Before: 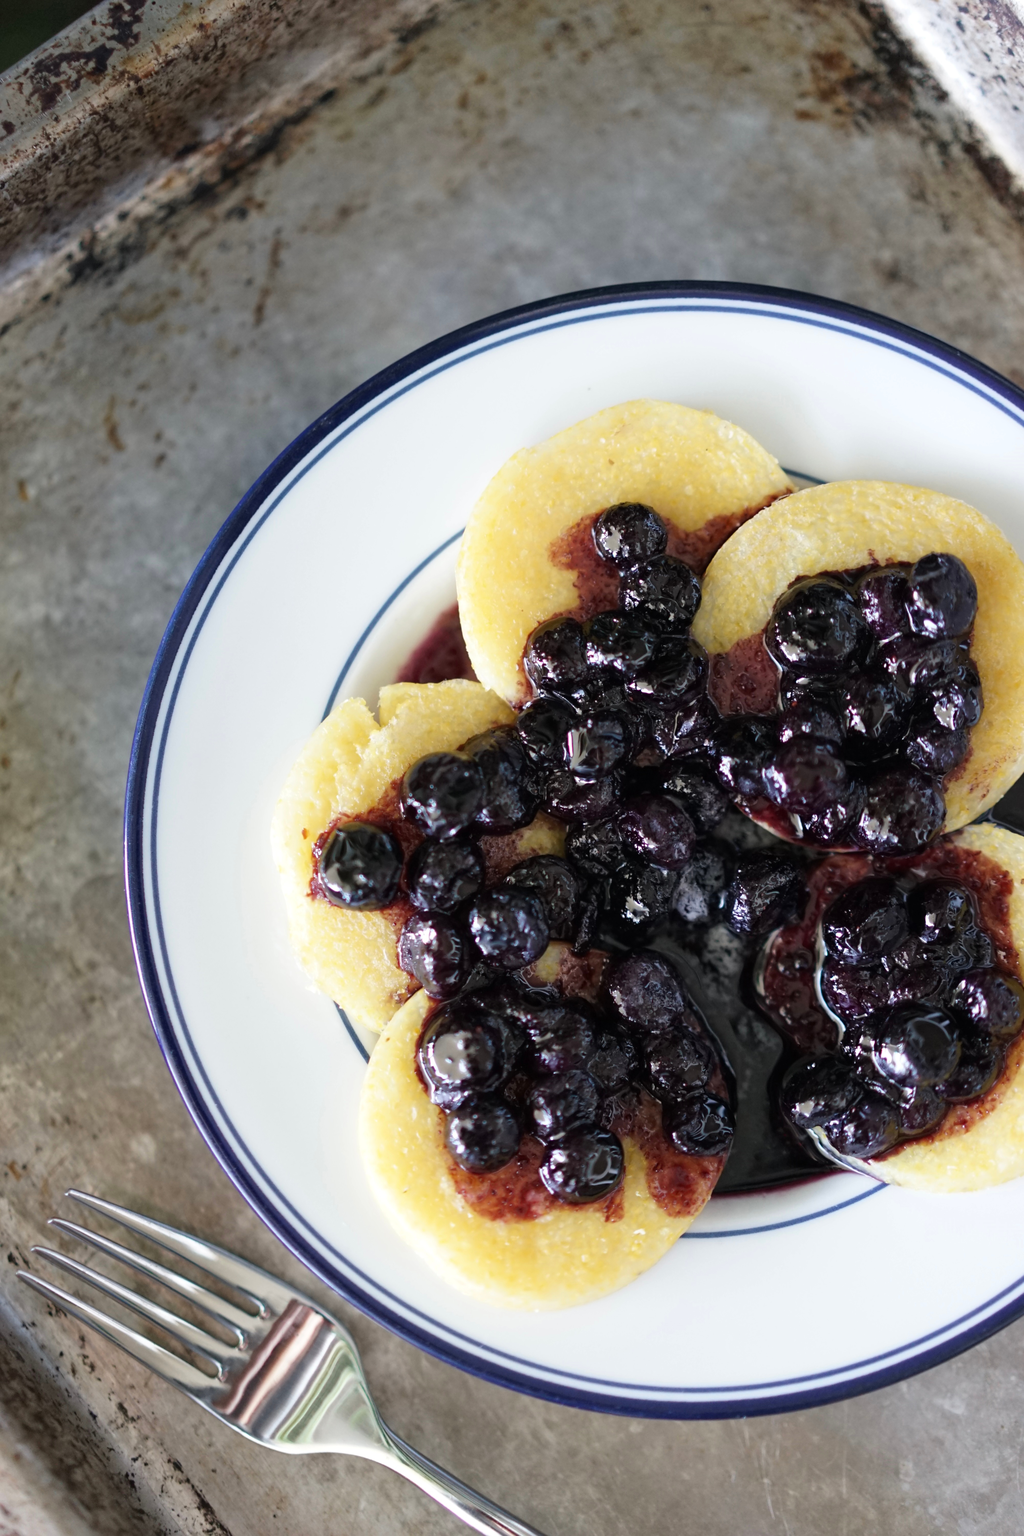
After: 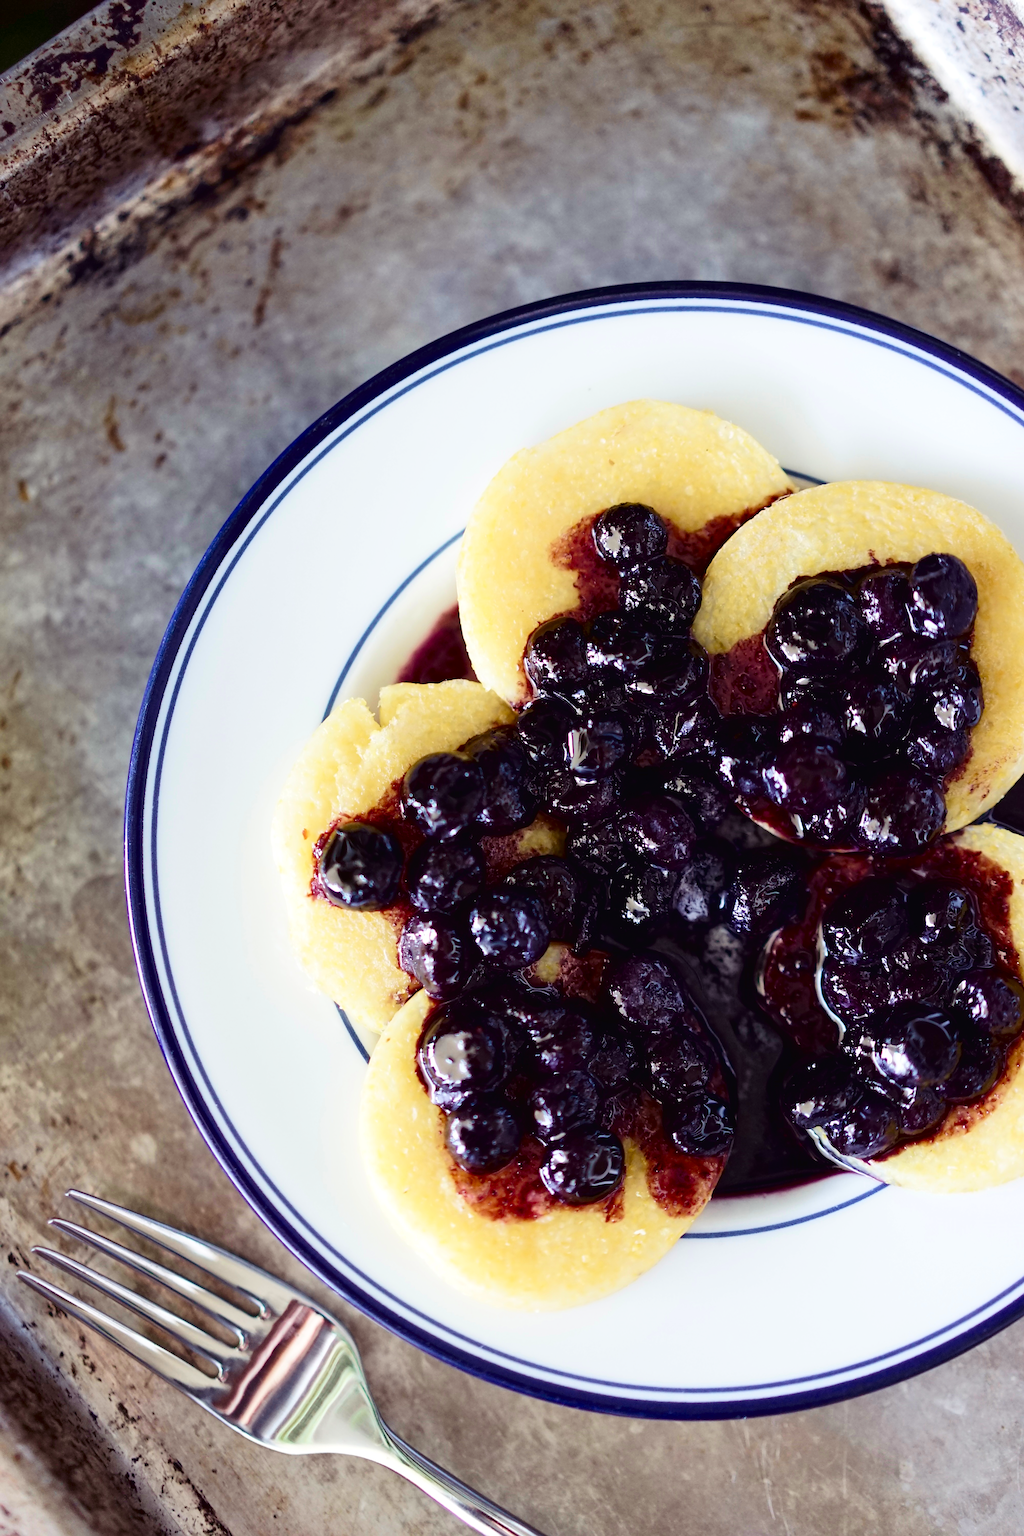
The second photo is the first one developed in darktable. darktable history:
color balance rgb: shadows lift › luminance 0.538%, shadows lift › chroma 6.839%, shadows lift › hue 300.89°, perceptual saturation grading › global saturation 20%, perceptual saturation grading › highlights -25.518%, perceptual saturation grading › shadows 24.507%
tone curve: curves: ch0 [(0, 0) (0.003, 0.016) (0.011, 0.016) (0.025, 0.016) (0.044, 0.016) (0.069, 0.016) (0.1, 0.026) (0.136, 0.047) (0.177, 0.088) (0.224, 0.14) (0.277, 0.2) (0.335, 0.276) (0.399, 0.37) (0.468, 0.47) (0.543, 0.583) (0.623, 0.698) (0.709, 0.779) (0.801, 0.858) (0.898, 0.929) (1, 1)], color space Lab, independent channels, preserve colors none
sharpen: on, module defaults
velvia: on, module defaults
